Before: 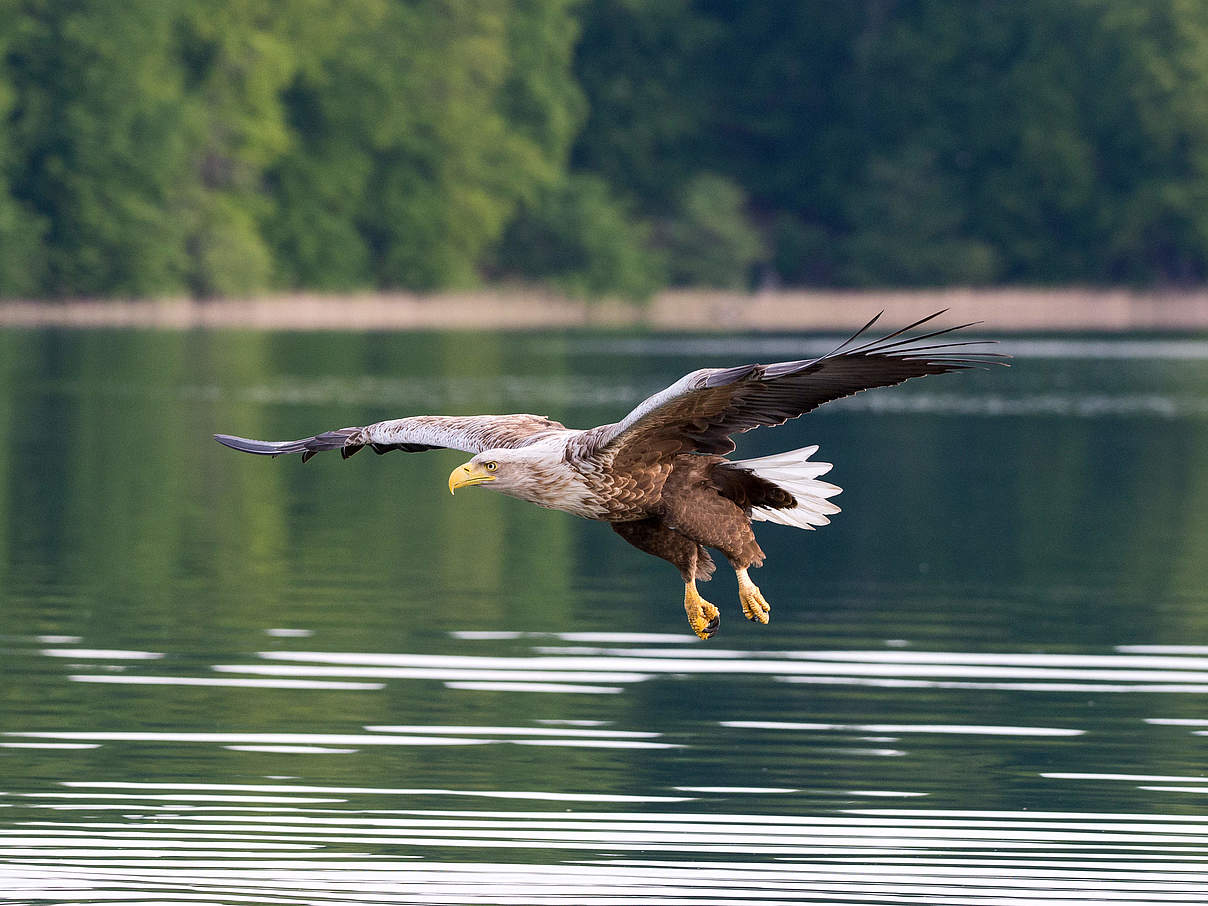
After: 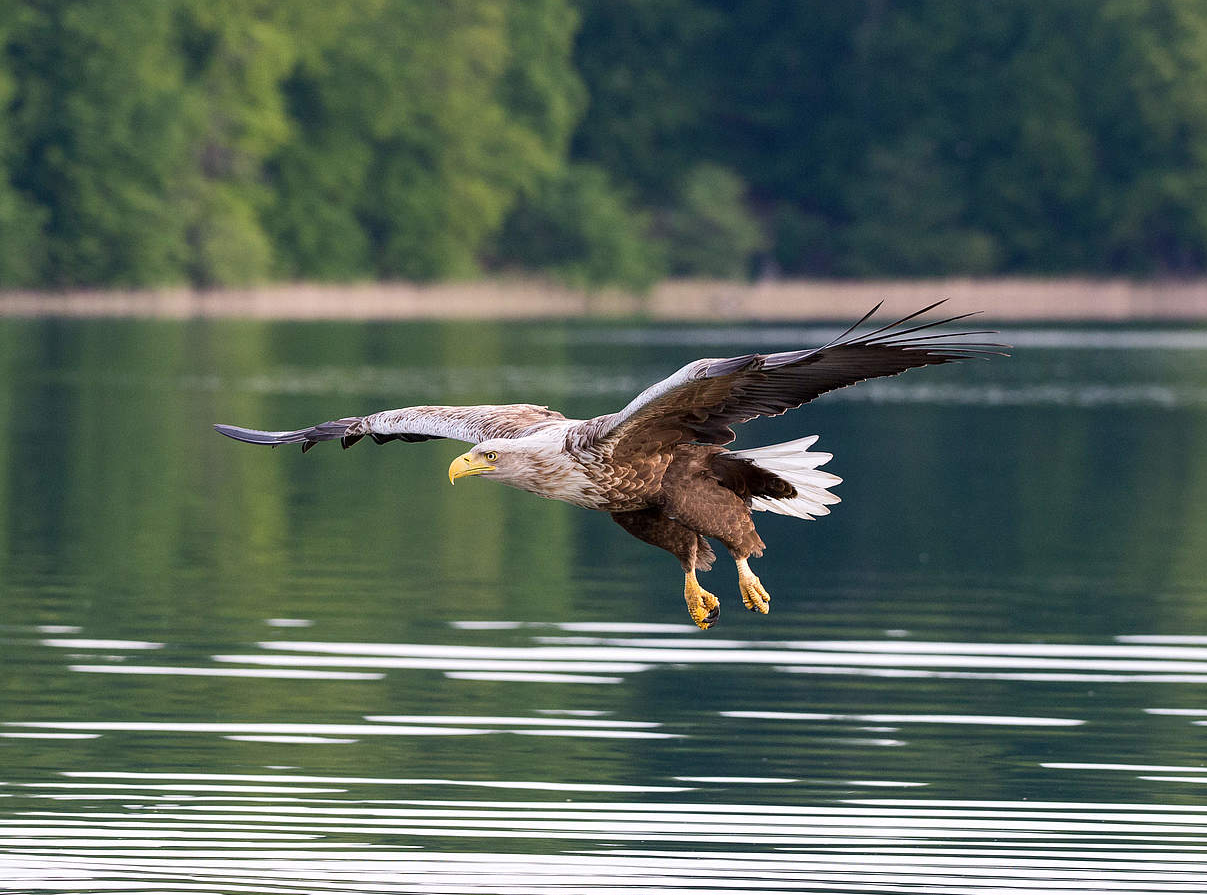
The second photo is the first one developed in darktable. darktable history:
crop: top 1.161%, right 0.011%
